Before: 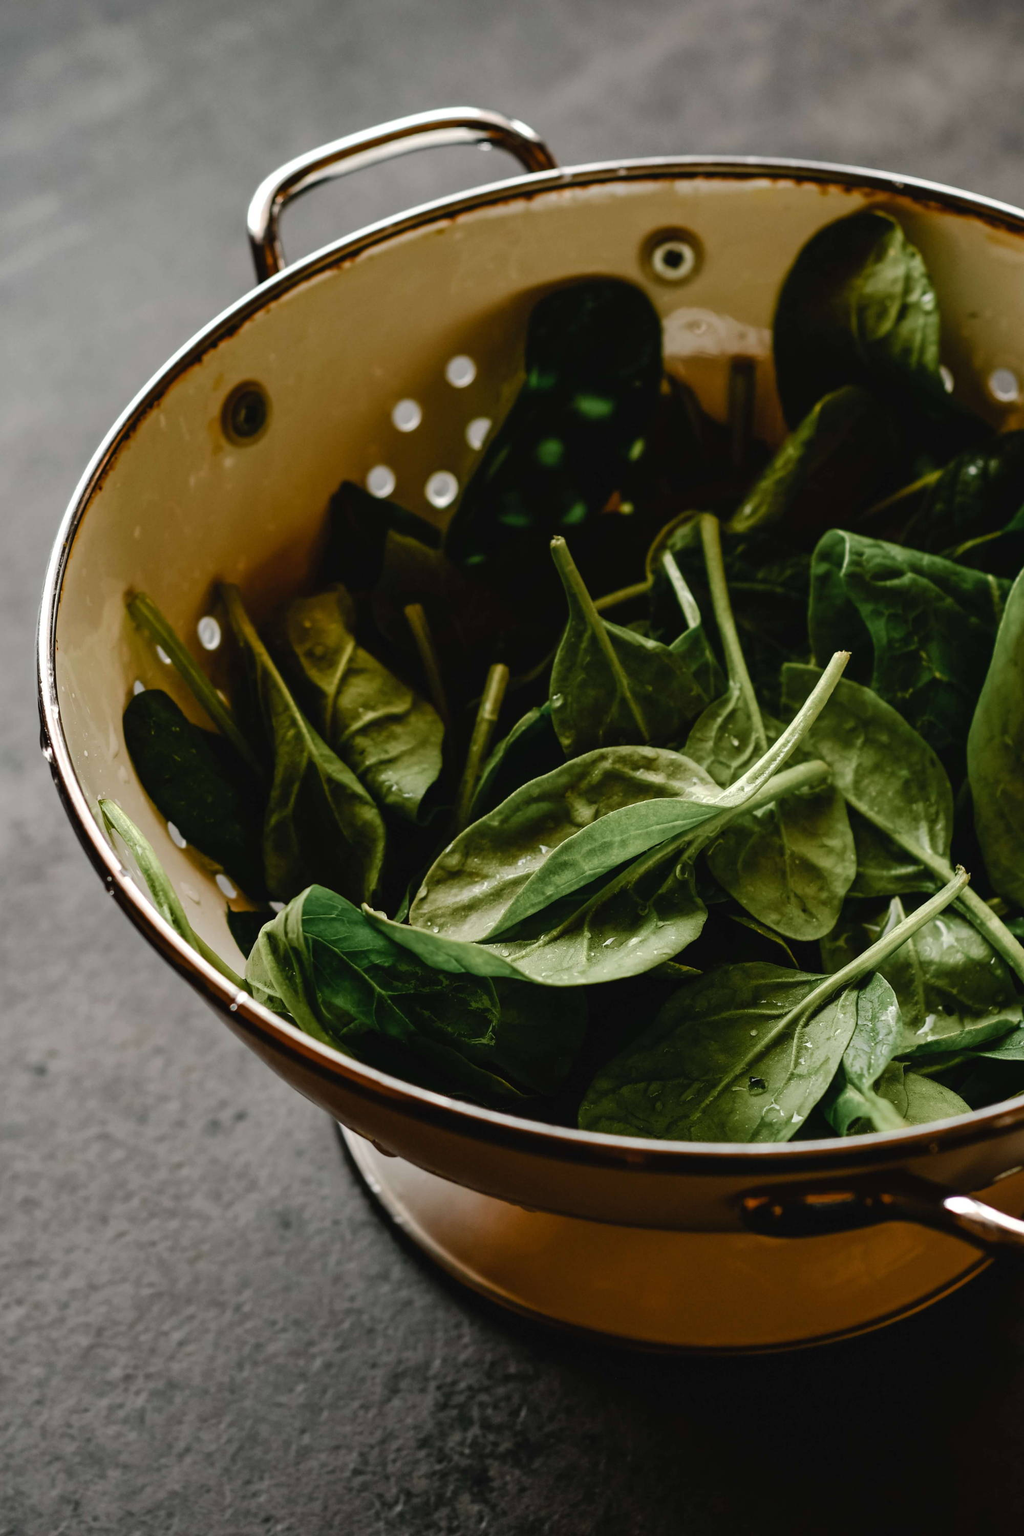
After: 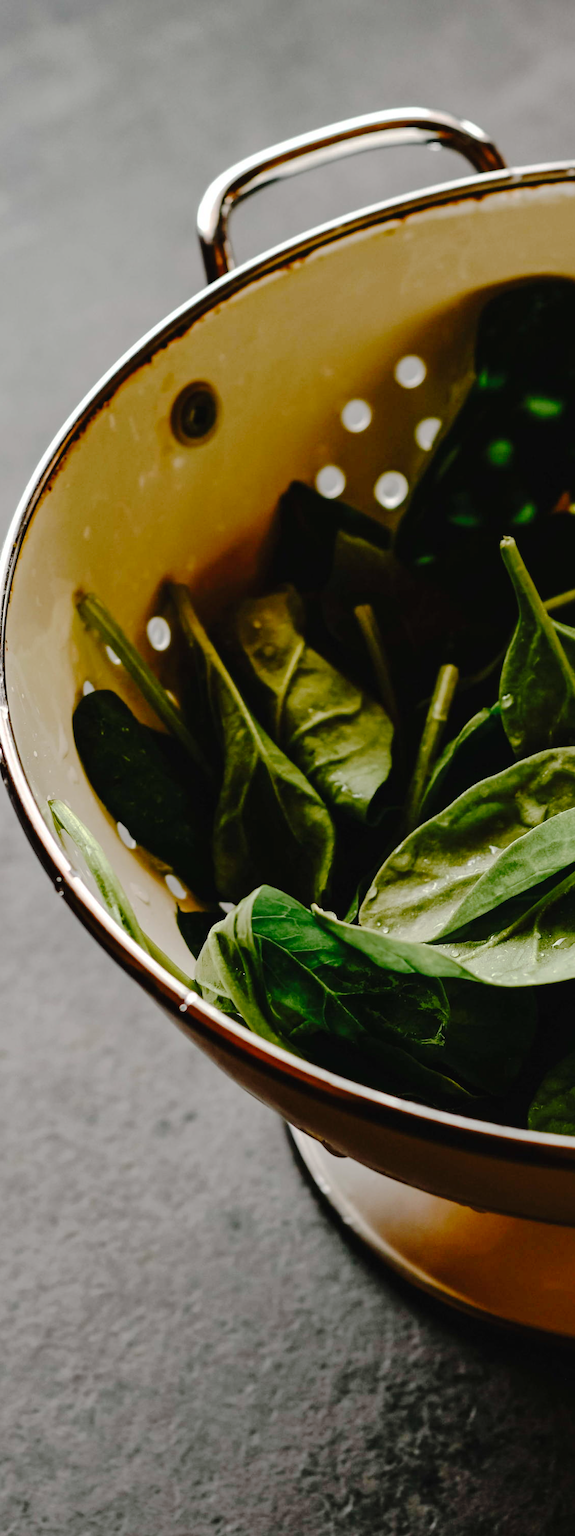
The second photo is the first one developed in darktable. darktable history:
crop: left 4.99%, right 38.822%
tone curve: curves: ch0 [(0, 0) (0.003, 0.021) (0.011, 0.021) (0.025, 0.021) (0.044, 0.033) (0.069, 0.053) (0.1, 0.08) (0.136, 0.114) (0.177, 0.171) (0.224, 0.246) (0.277, 0.332) (0.335, 0.424) (0.399, 0.496) (0.468, 0.561) (0.543, 0.627) (0.623, 0.685) (0.709, 0.741) (0.801, 0.813) (0.898, 0.902) (1, 1)], preserve colors none
